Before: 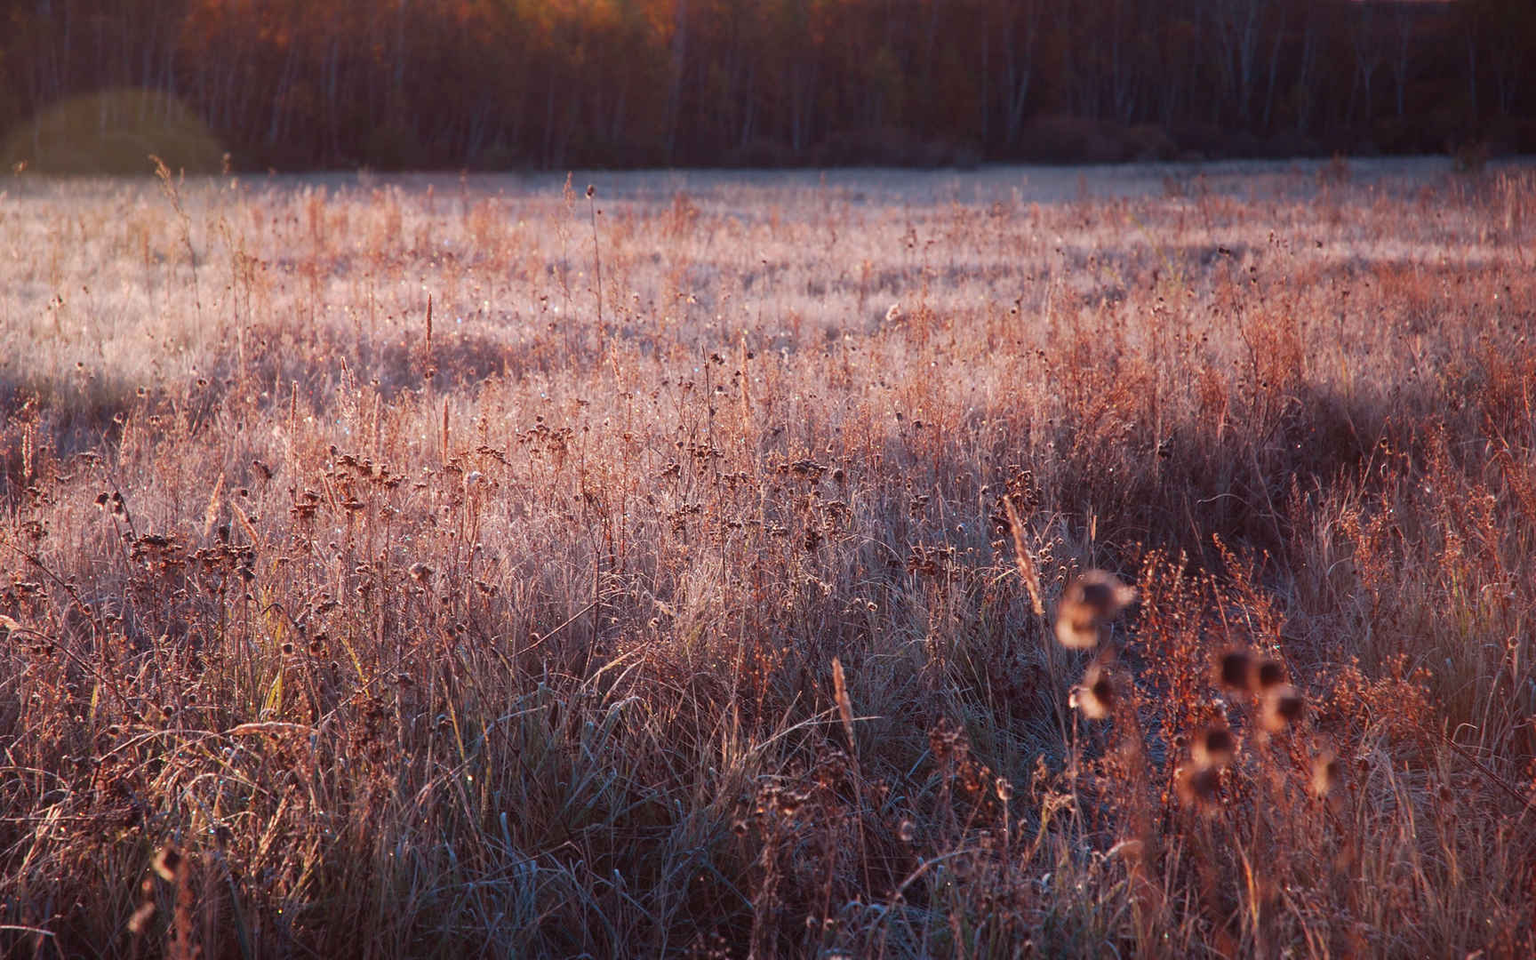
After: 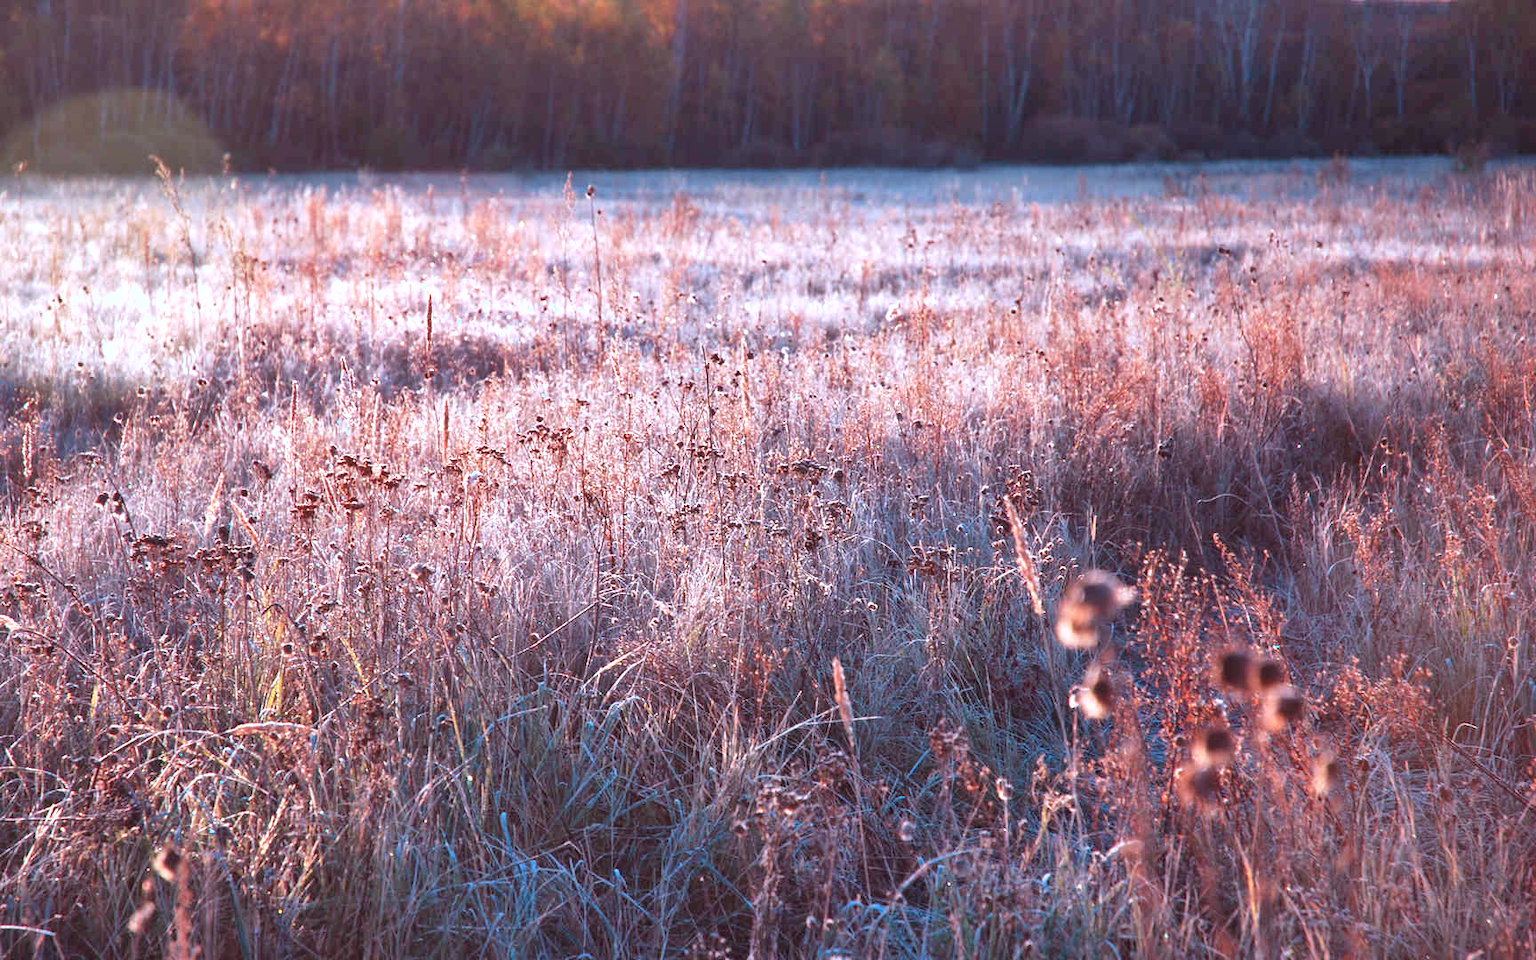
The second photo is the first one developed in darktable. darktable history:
shadows and highlights: shadows 59.86, soften with gaussian
exposure: black level correction 0, exposure 0.95 EV, compensate exposure bias true, compensate highlight preservation false
color calibration: illuminant same as pipeline (D50), adaptation XYZ, x 0.347, y 0.357, temperature 5017.38 K
color correction: highlights a* -9.59, highlights b* -21.89
